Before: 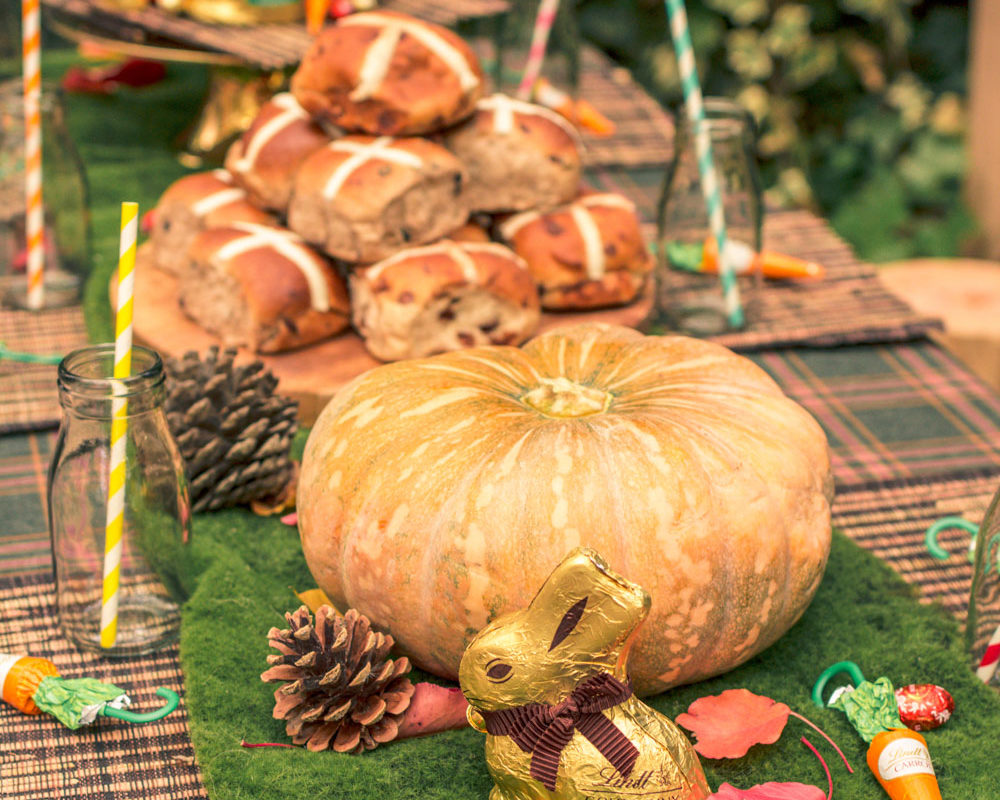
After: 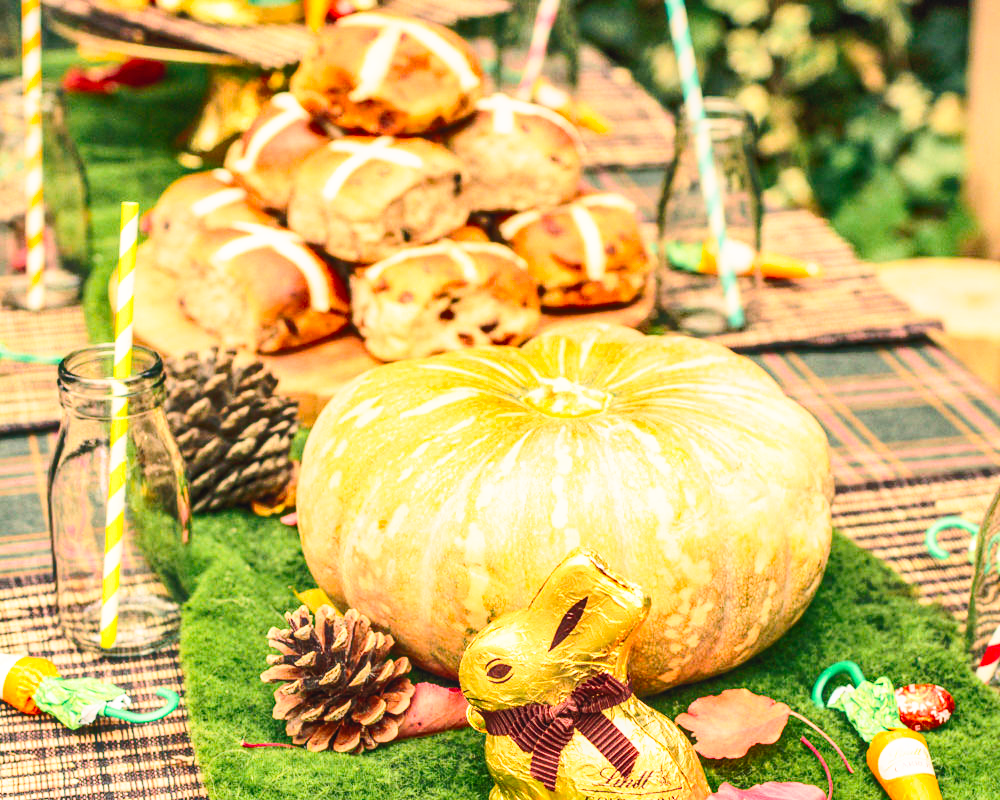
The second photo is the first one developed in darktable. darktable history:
contrast brightness saturation: contrast 0.202, brightness 0.143, saturation 0.148
local contrast: detail 109%
exposure: exposure 0.295 EV, compensate exposure bias true, compensate highlight preservation false
shadows and highlights: low approximation 0.01, soften with gaussian
base curve: curves: ch0 [(0, 0) (0.028, 0.03) (0.121, 0.232) (0.46, 0.748) (0.859, 0.968) (1, 1)], preserve colors none
